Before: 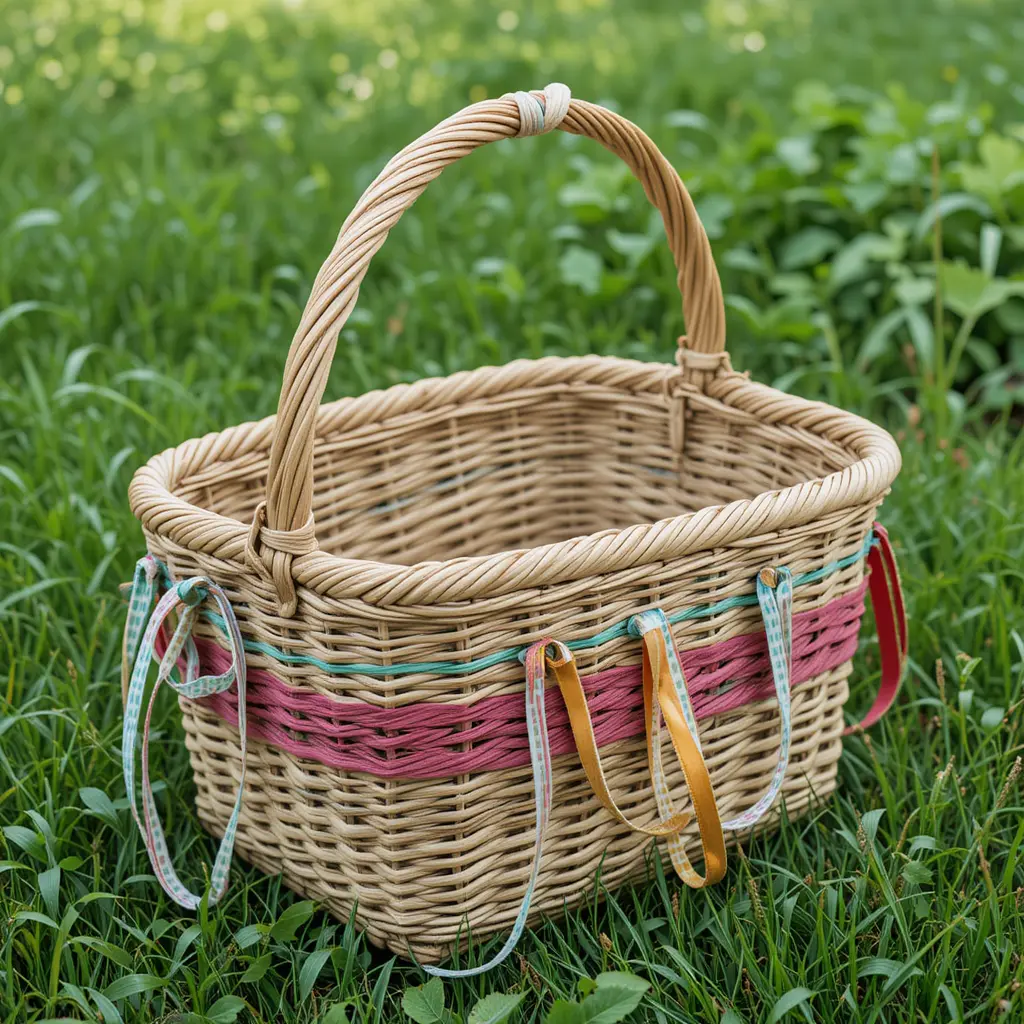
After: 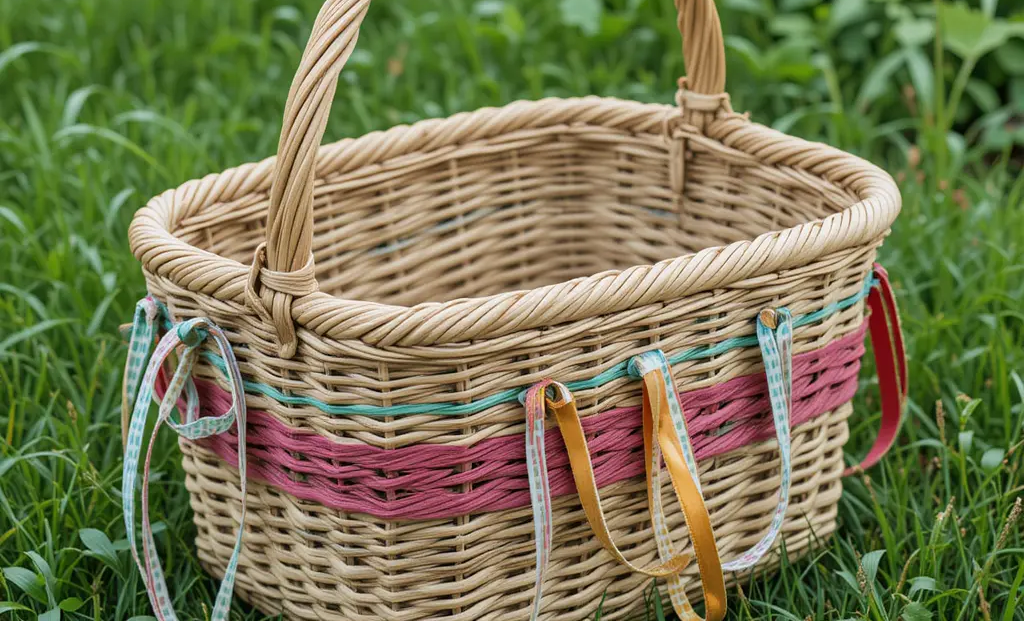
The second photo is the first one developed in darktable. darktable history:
white balance: emerald 1
crop and rotate: top 25.357%, bottom 13.942%
